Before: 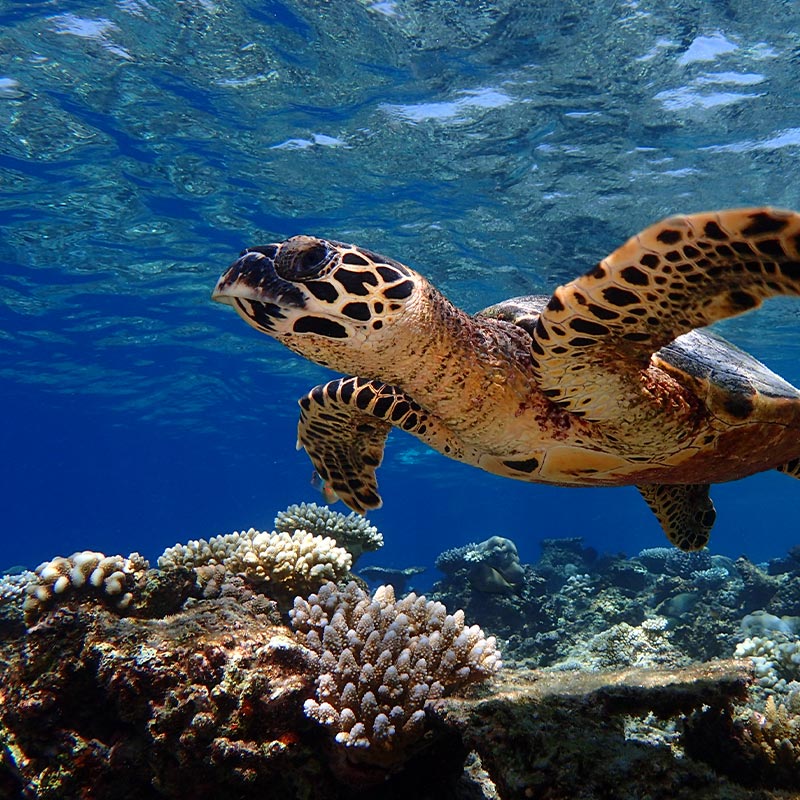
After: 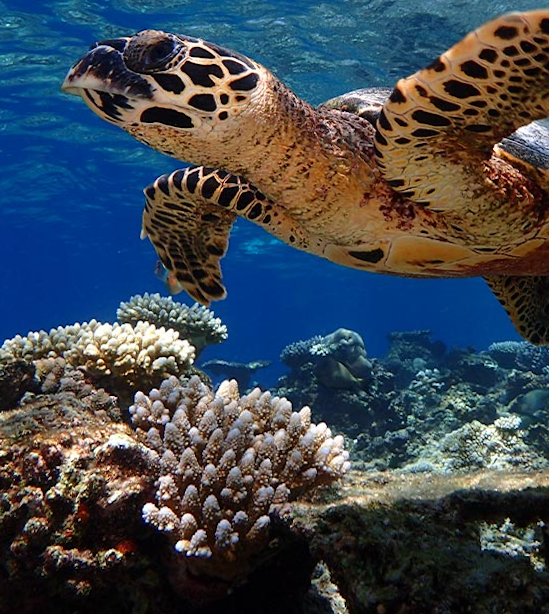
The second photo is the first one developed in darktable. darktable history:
rotate and perspective: rotation 0.215°, lens shift (vertical) -0.139, crop left 0.069, crop right 0.939, crop top 0.002, crop bottom 0.996
crop: left 16.871%, top 22.857%, right 9.116%
tone equalizer: on, module defaults
